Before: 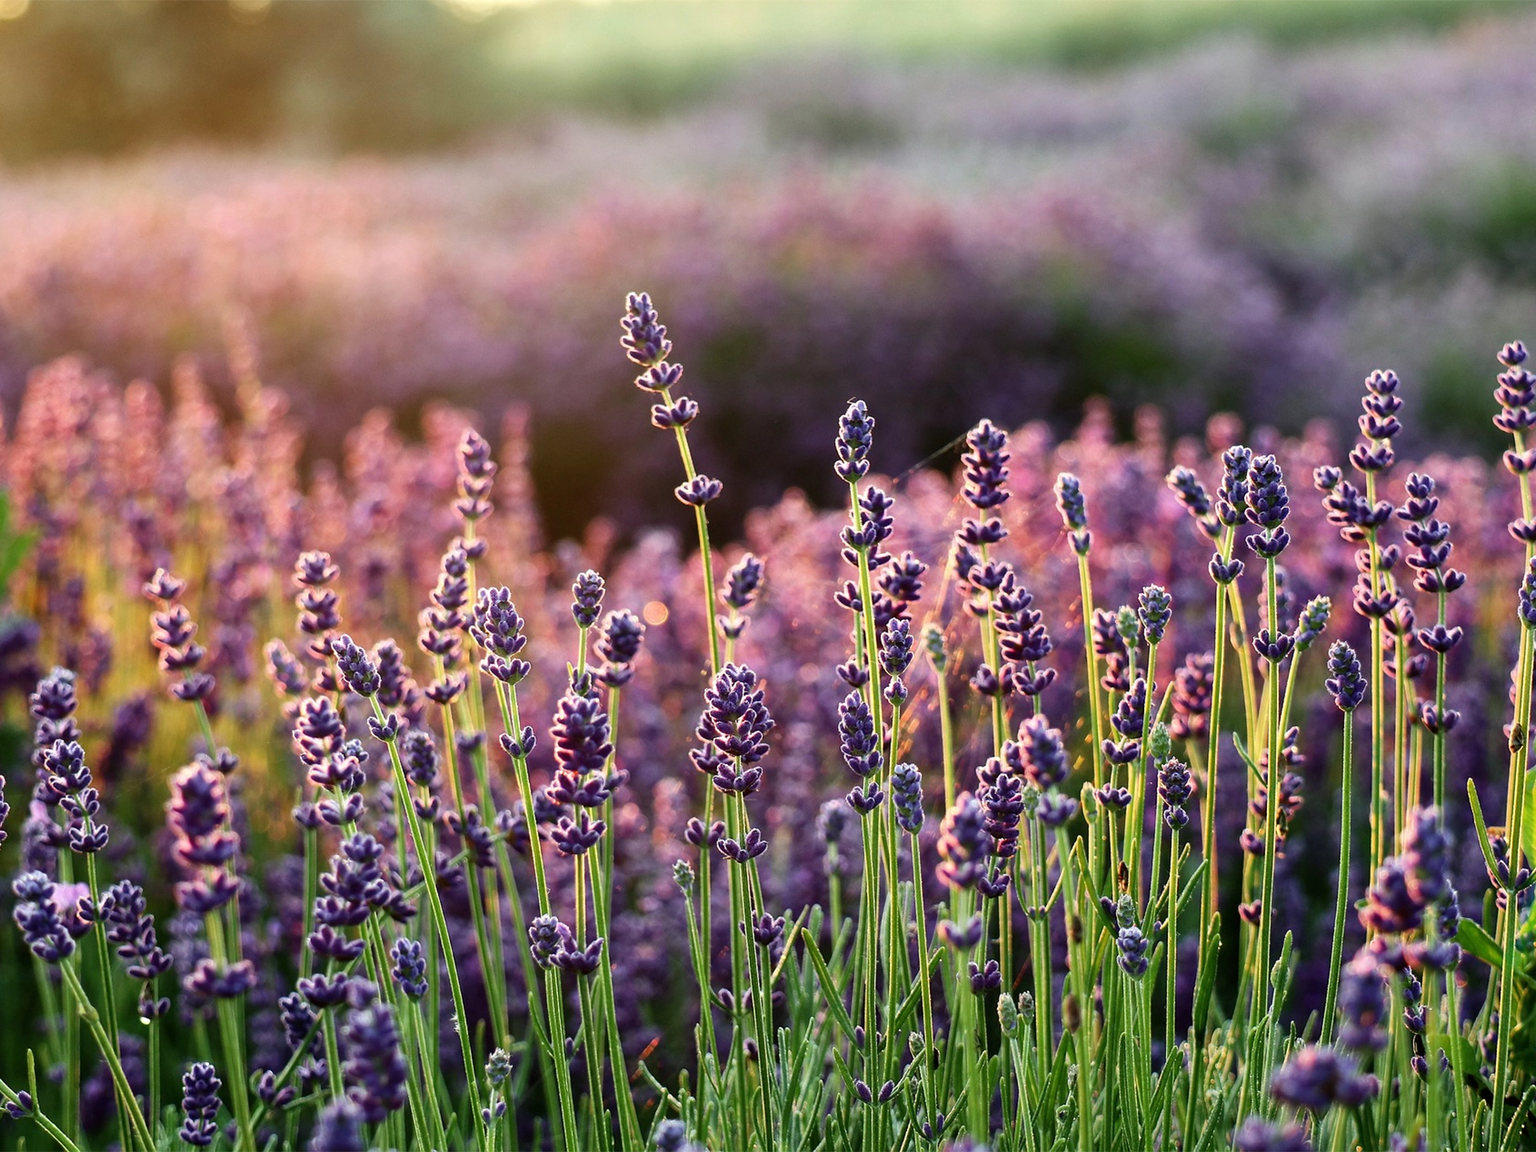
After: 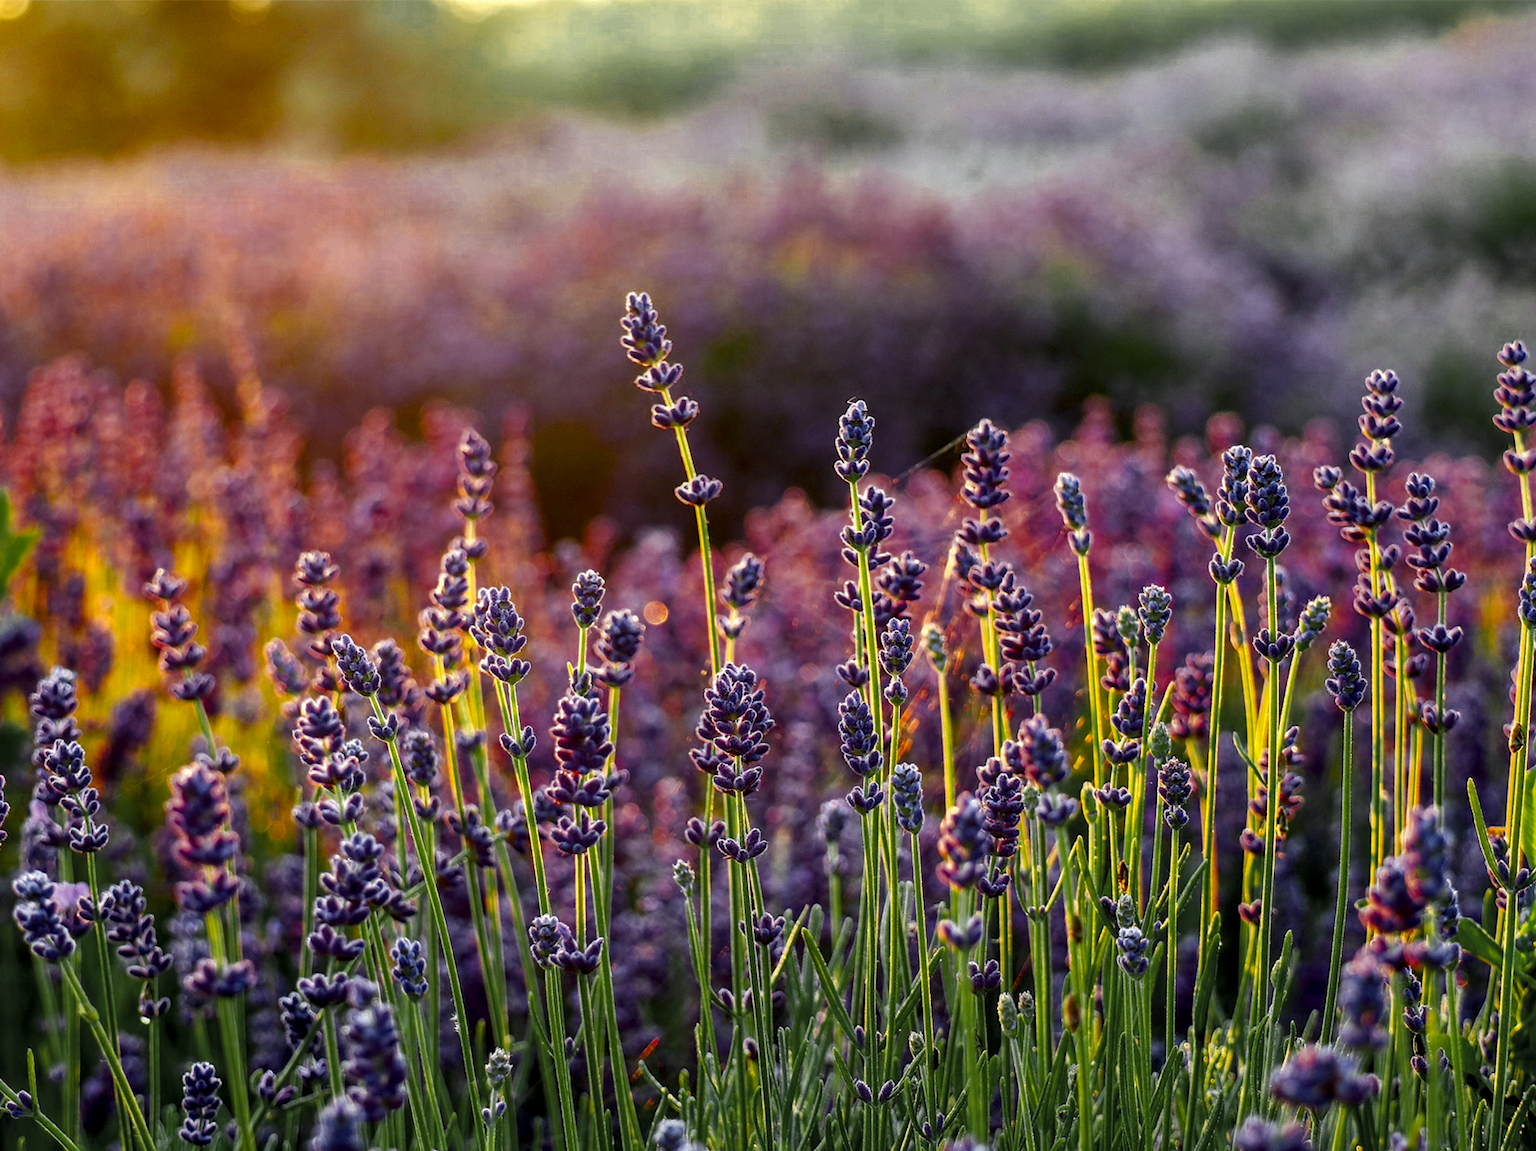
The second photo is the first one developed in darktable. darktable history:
local contrast: detail 130%
color balance rgb: linear chroma grading › global chroma 15%, perceptual saturation grading › global saturation 30%
color zones: curves: ch0 [(0.035, 0.242) (0.25, 0.5) (0.384, 0.214) (0.488, 0.255) (0.75, 0.5)]; ch1 [(0.063, 0.379) (0.25, 0.5) (0.354, 0.201) (0.489, 0.085) (0.729, 0.271)]; ch2 [(0.25, 0.5) (0.38, 0.517) (0.442, 0.51) (0.735, 0.456)]
